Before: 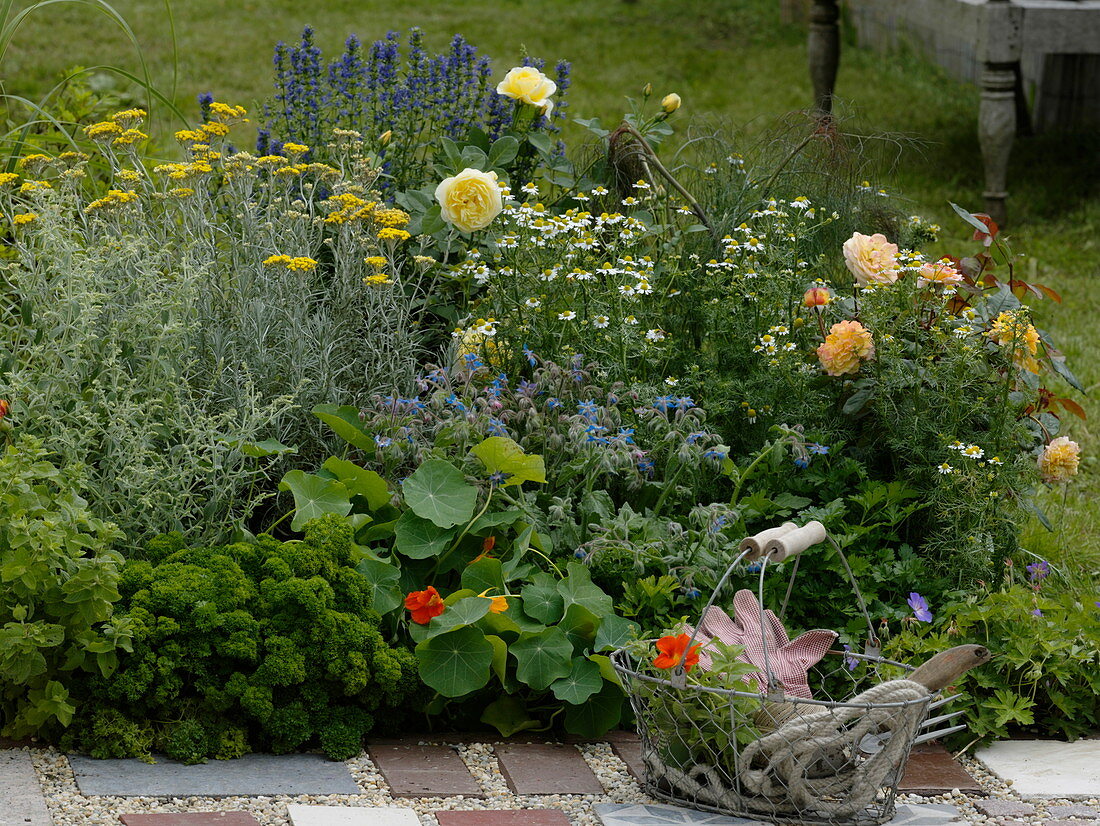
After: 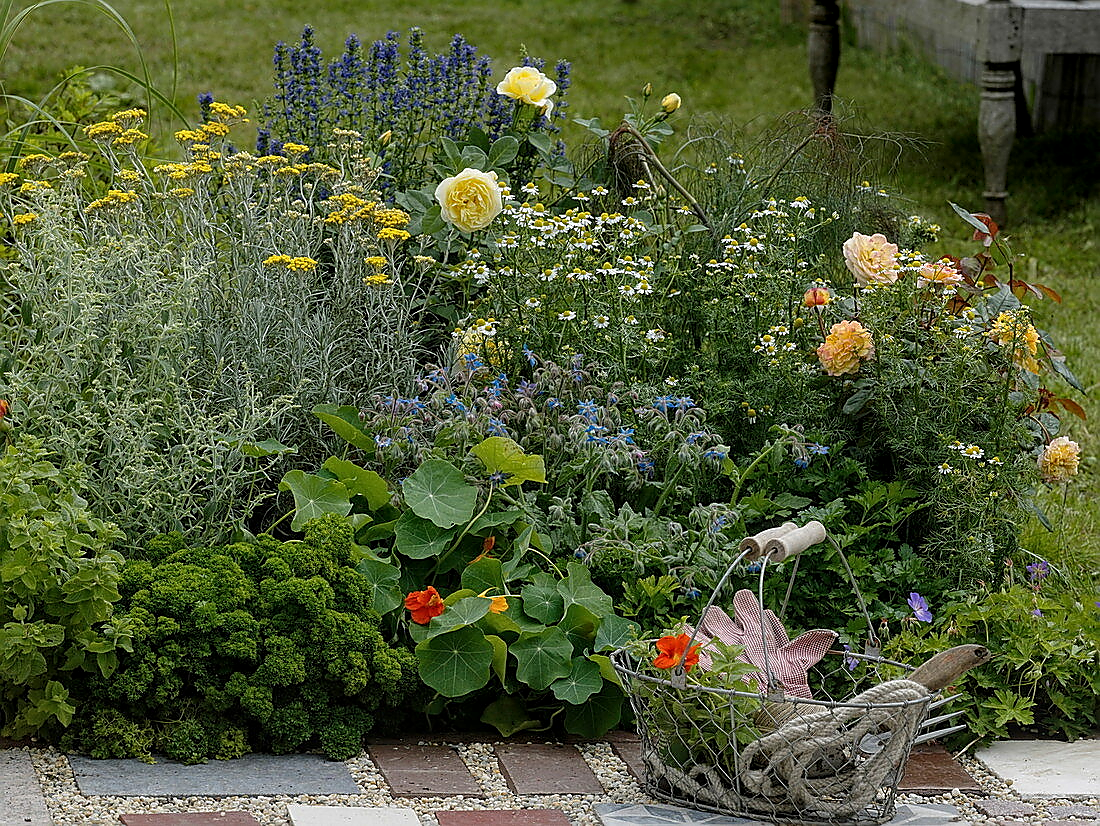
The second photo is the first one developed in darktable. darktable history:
local contrast: on, module defaults
sharpen: radius 1.423, amount 1.237, threshold 0.819
